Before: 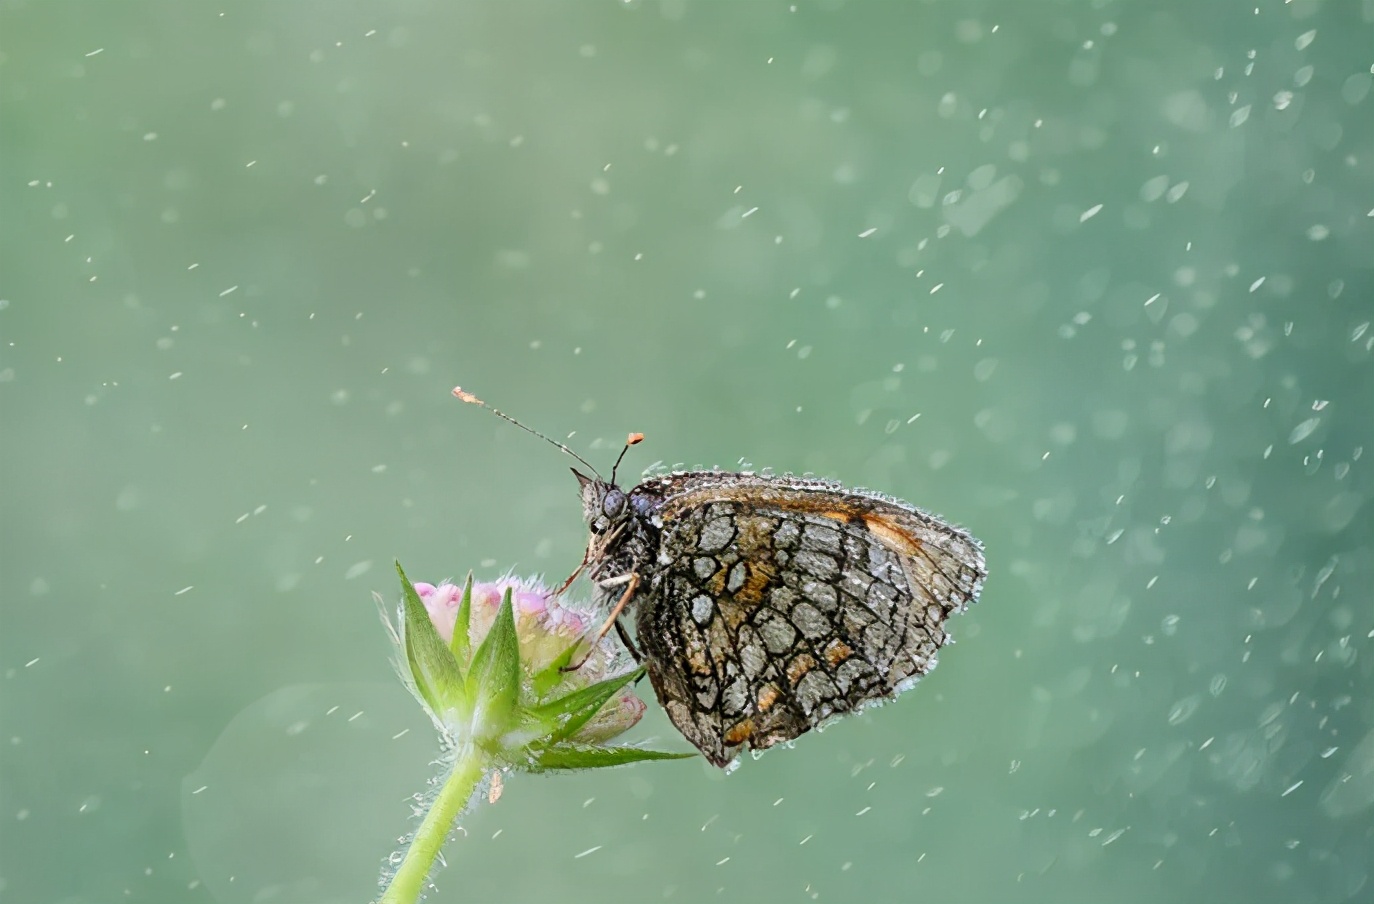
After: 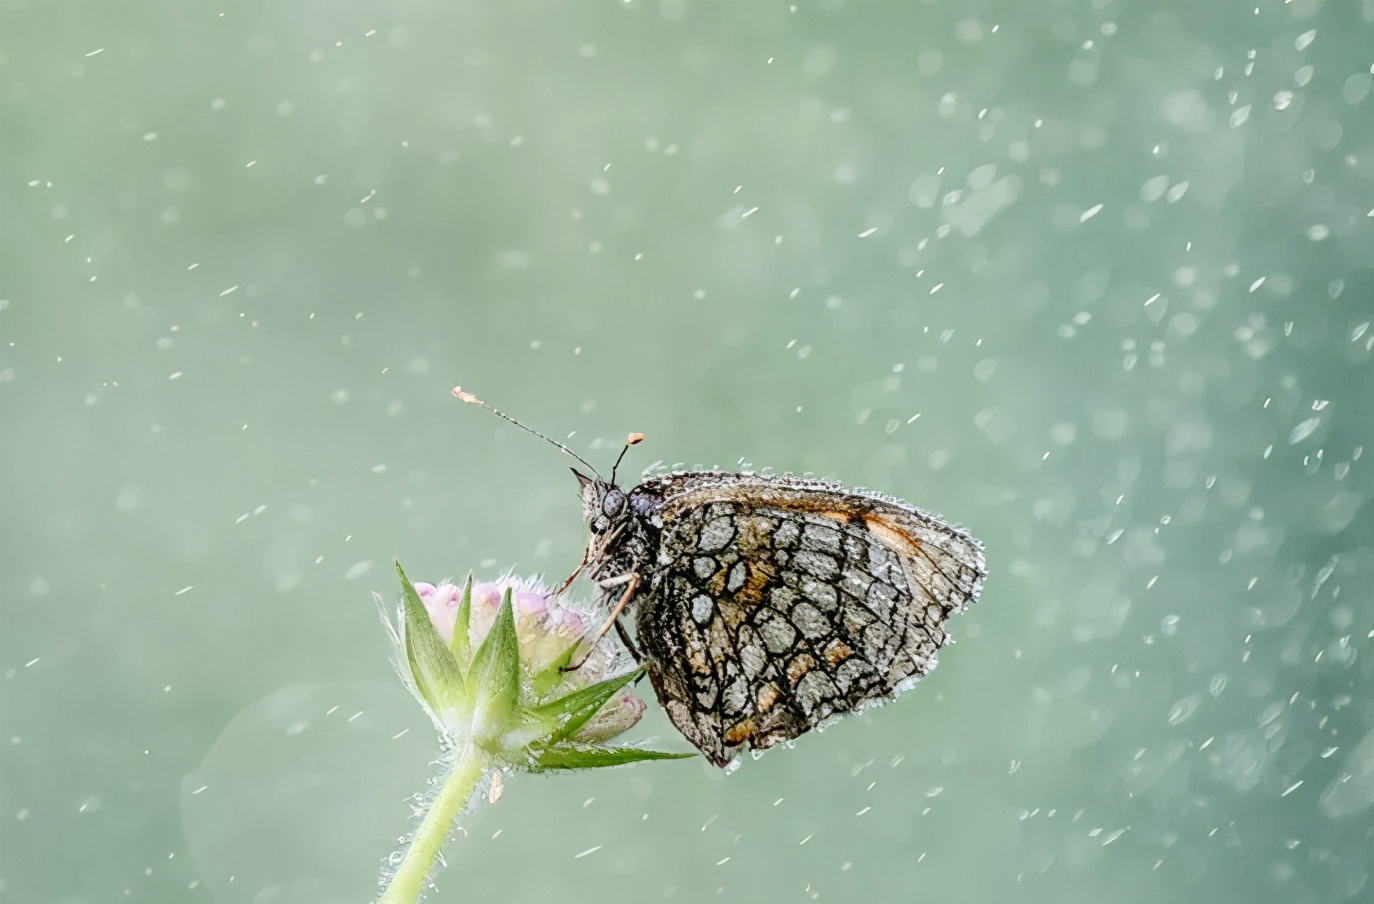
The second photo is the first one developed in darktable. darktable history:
local contrast: on, module defaults
levels: gray 50.82%, levels [0, 0.498, 0.996]
contrast brightness saturation: contrast 0.109, saturation -0.178
tone curve: curves: ch0 [(0, 0.021) (0.049, 0.044) (0.152, 0.14) (0.328, 0.377) (0.473, 0.543) (0.641, 0.705) (0.868, 0.887) (1, 0.969)]; ch1 [(0, 0) (0.302, 0.331) (0.427, 0.433) (0.472, 0.47) (0.502, 0.503) (0.522, 0.526) (0.564, 0.591) (0.602, 0.632) (0.677, 0.701) (0.859, 0.885) (1, 1)]; ch2 [(0, 0) (0.33, 0.301) (0.447, 0.44) (0.487, 0.496) (0.502, 0.516) (0.535, 0.554) (0.565, 0.598) (0.618, 0.629) (1, 1)], preserve colors none
